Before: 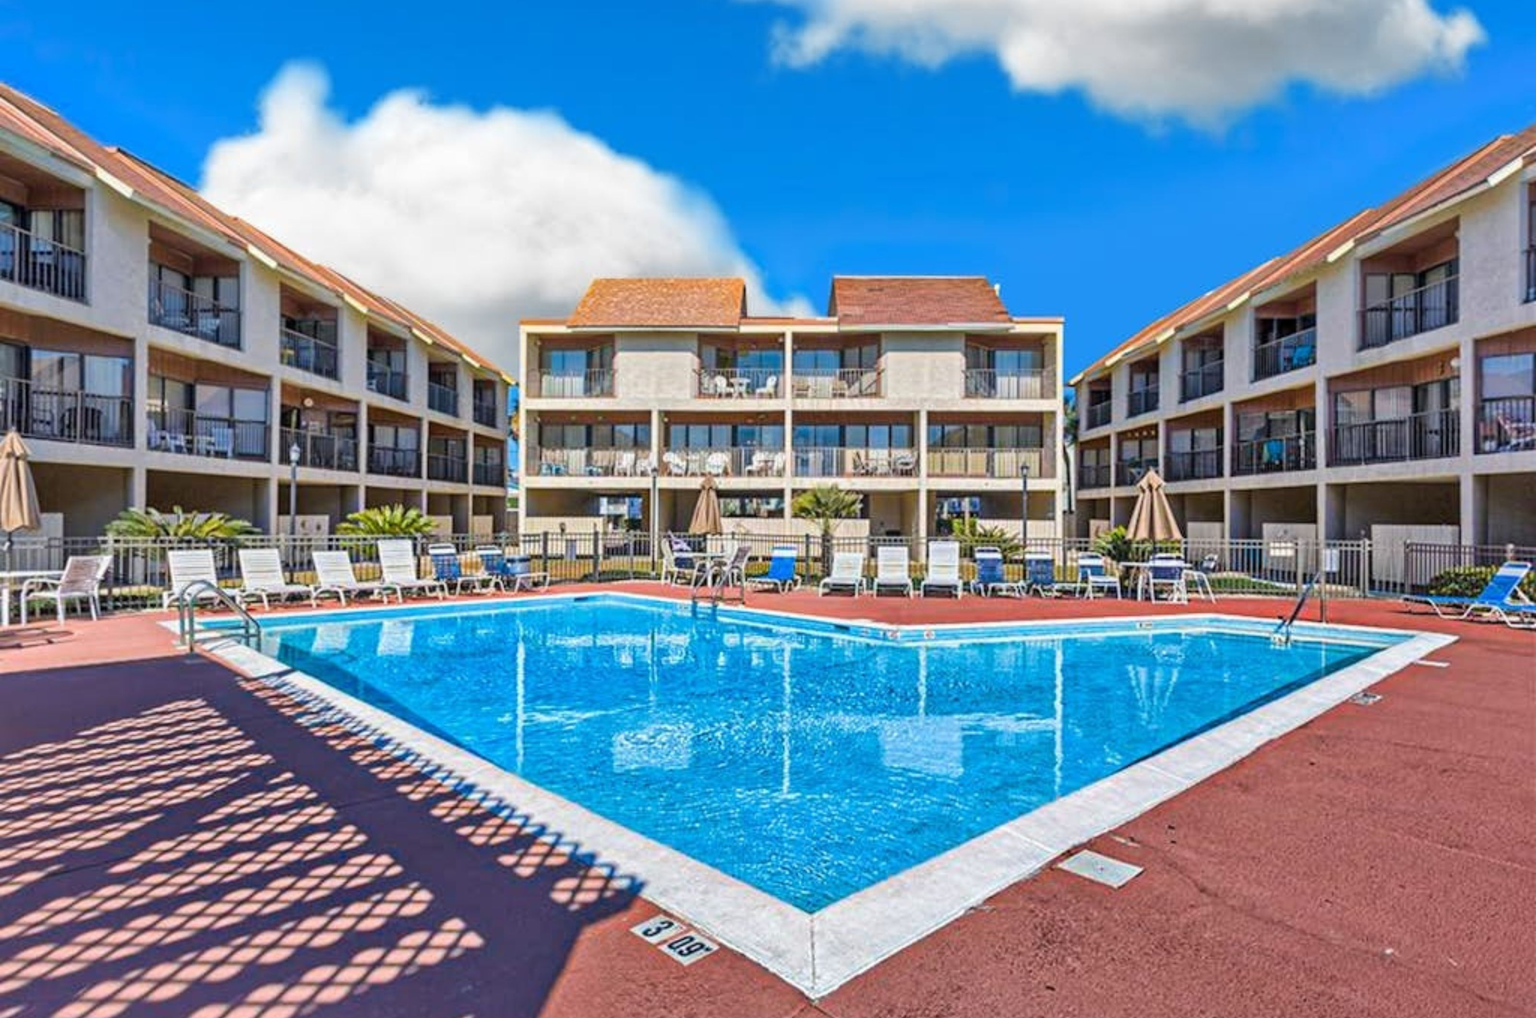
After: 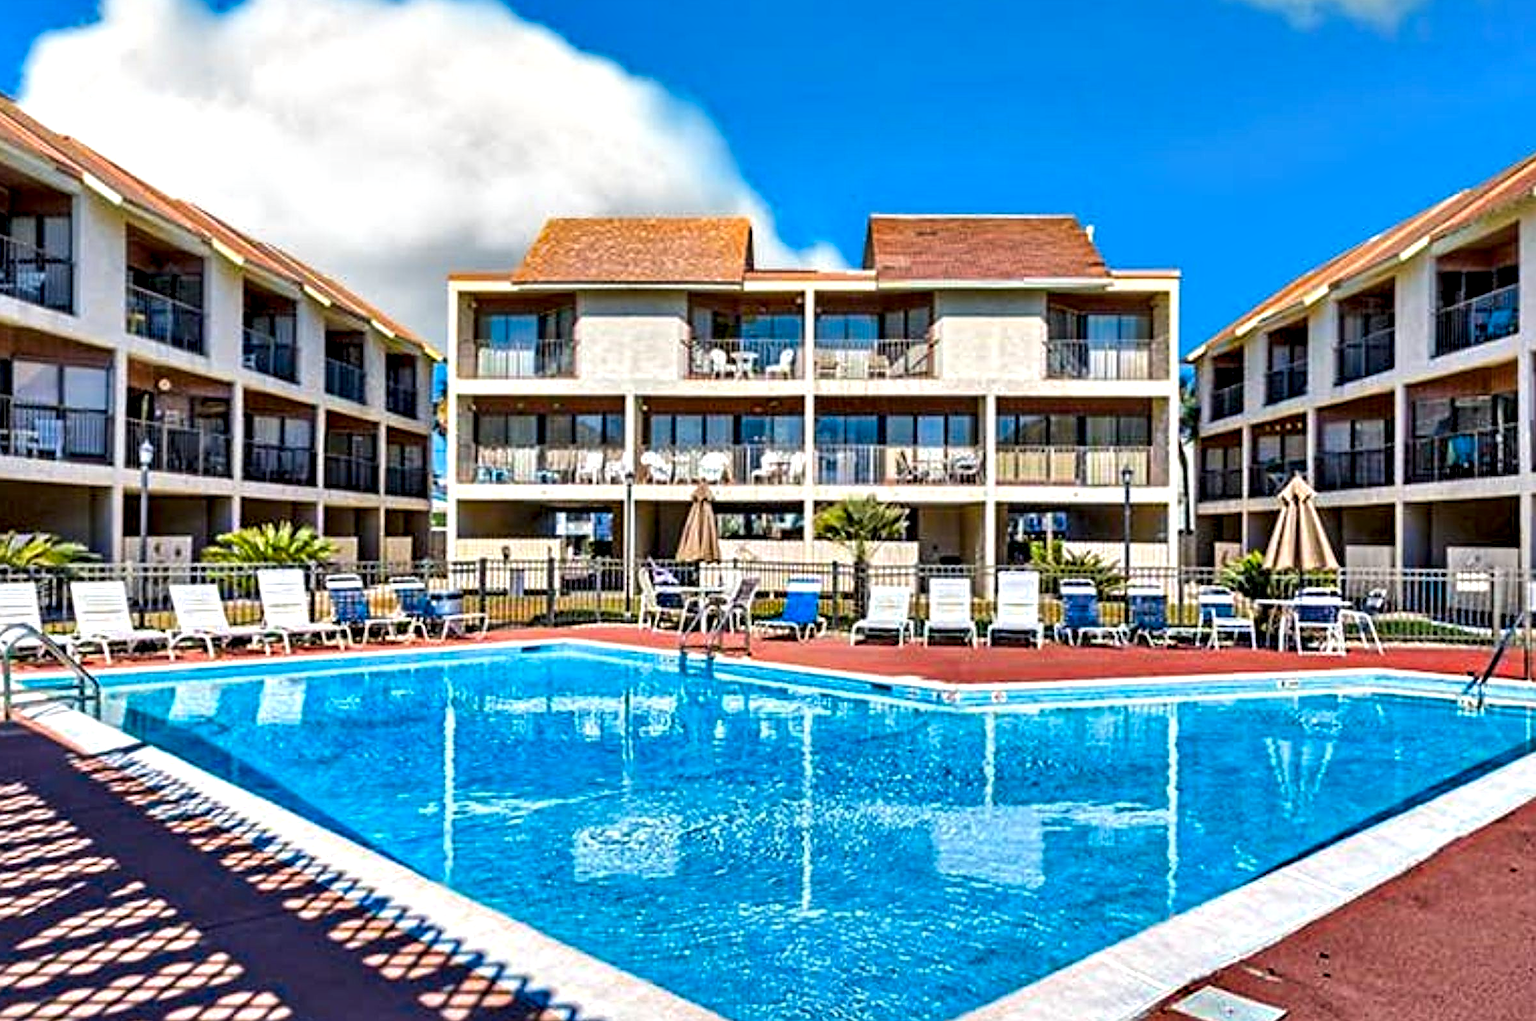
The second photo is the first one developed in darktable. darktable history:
crop and rotate: left 12.152%, top 11.437%, right 13.413%, bottom 13.85%
sharpen: on, module defaults
contrast equalizer: y [[0.6 ×6], [0.55 ×6], [0 ×6], [0 ×6], [0 ×6]]
